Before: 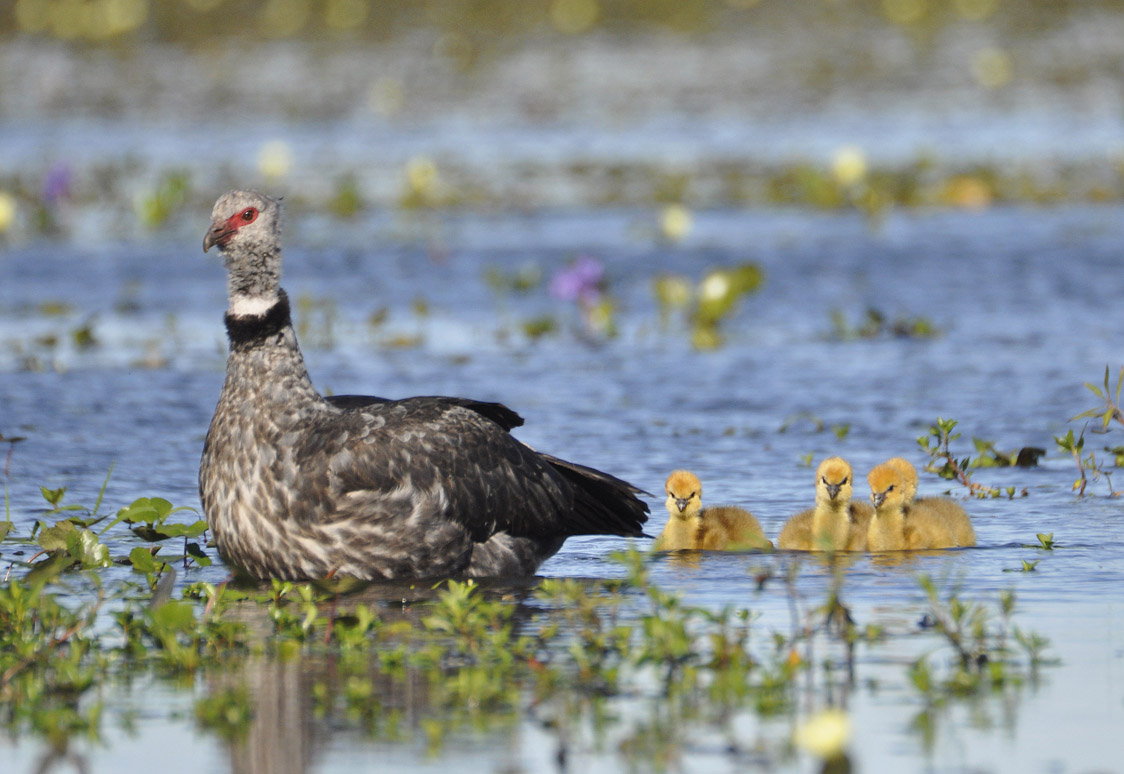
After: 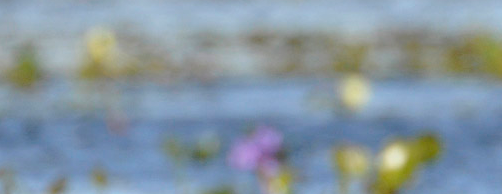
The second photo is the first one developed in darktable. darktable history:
crop: left 28.64%, top 16.832%, right 26.637%, bottom 58.055%
